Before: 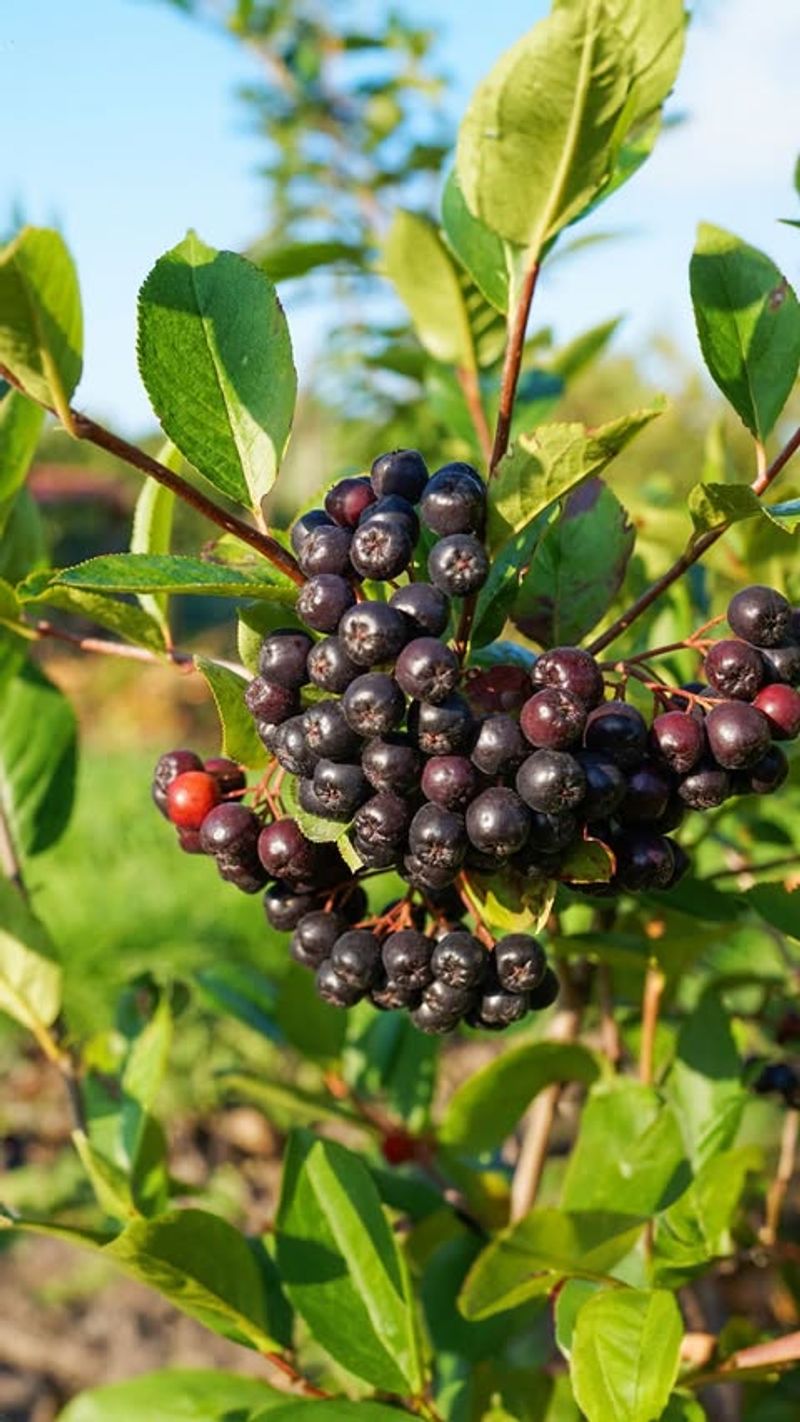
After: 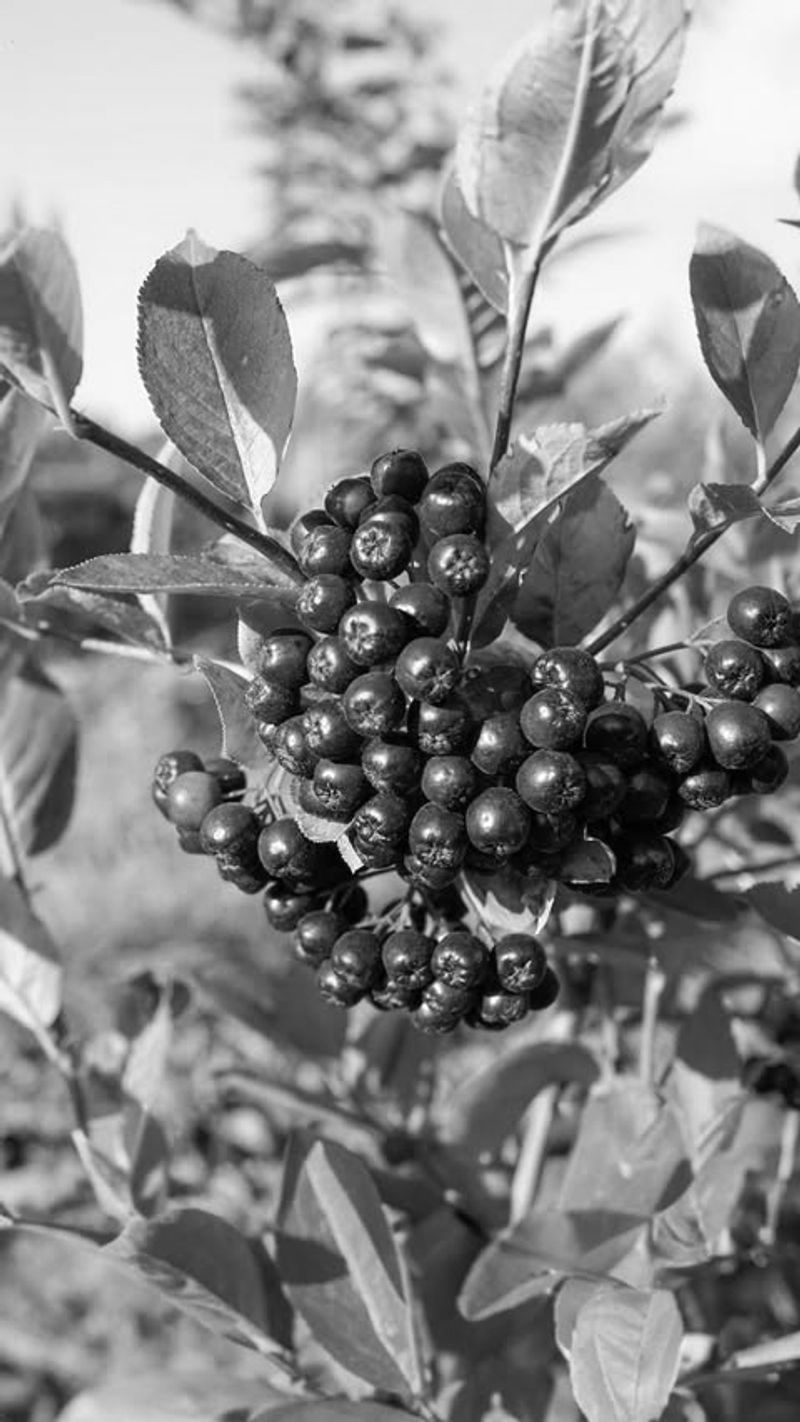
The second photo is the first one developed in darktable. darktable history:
monochrome: on, module defaults
white balance: red 1.127, blue 0.943
